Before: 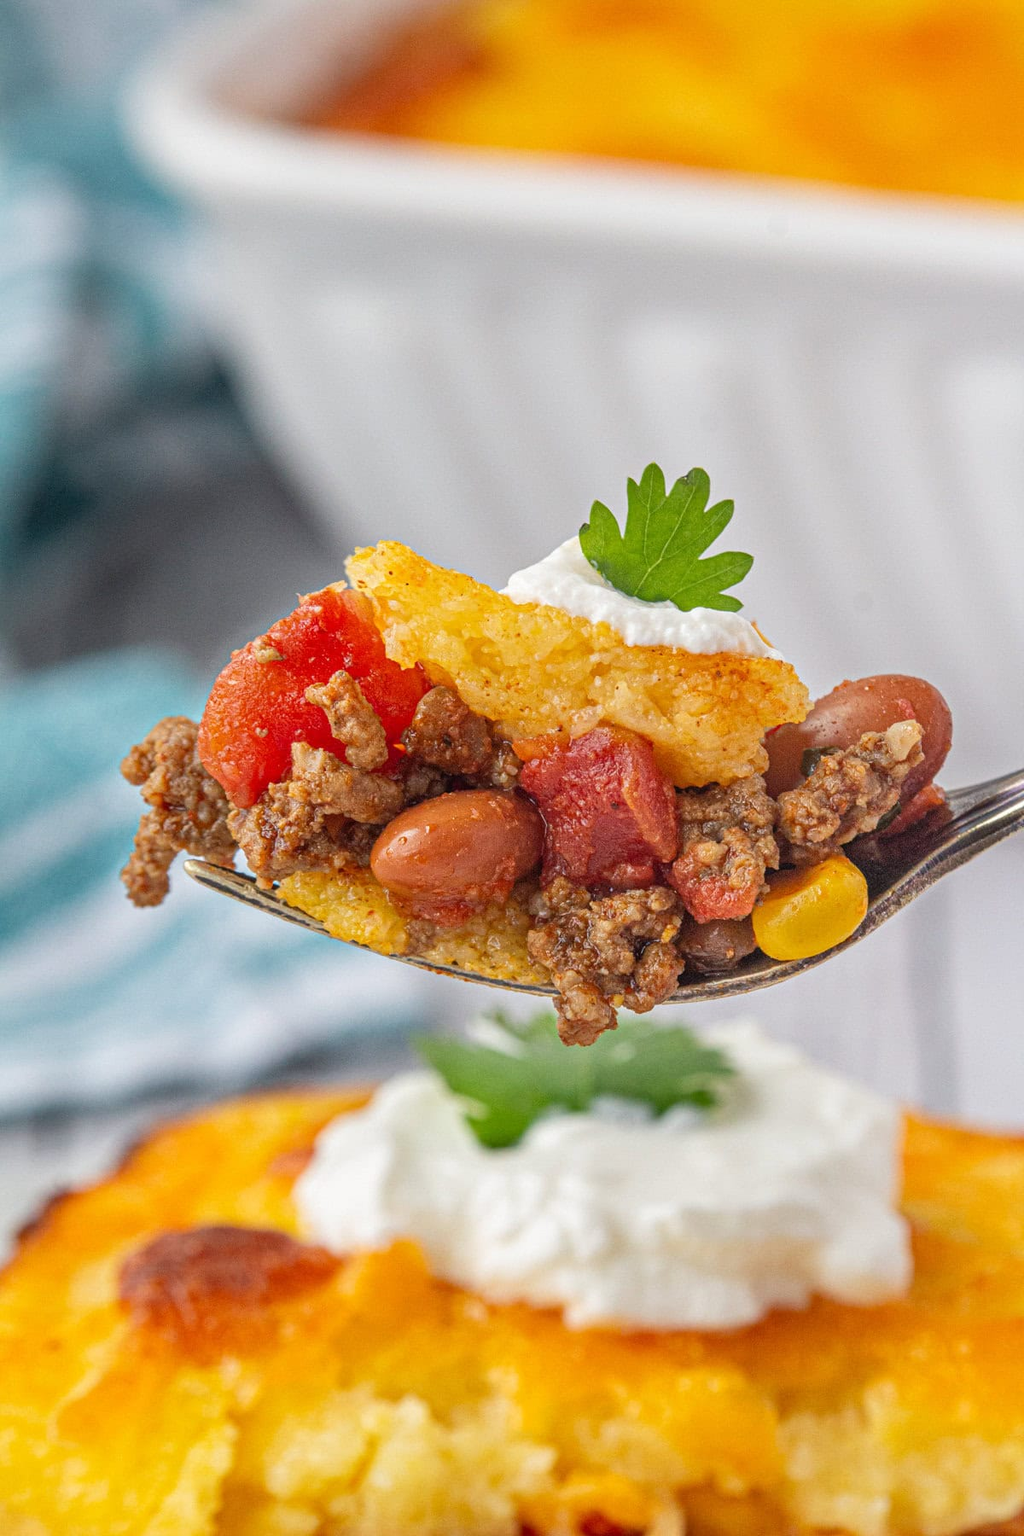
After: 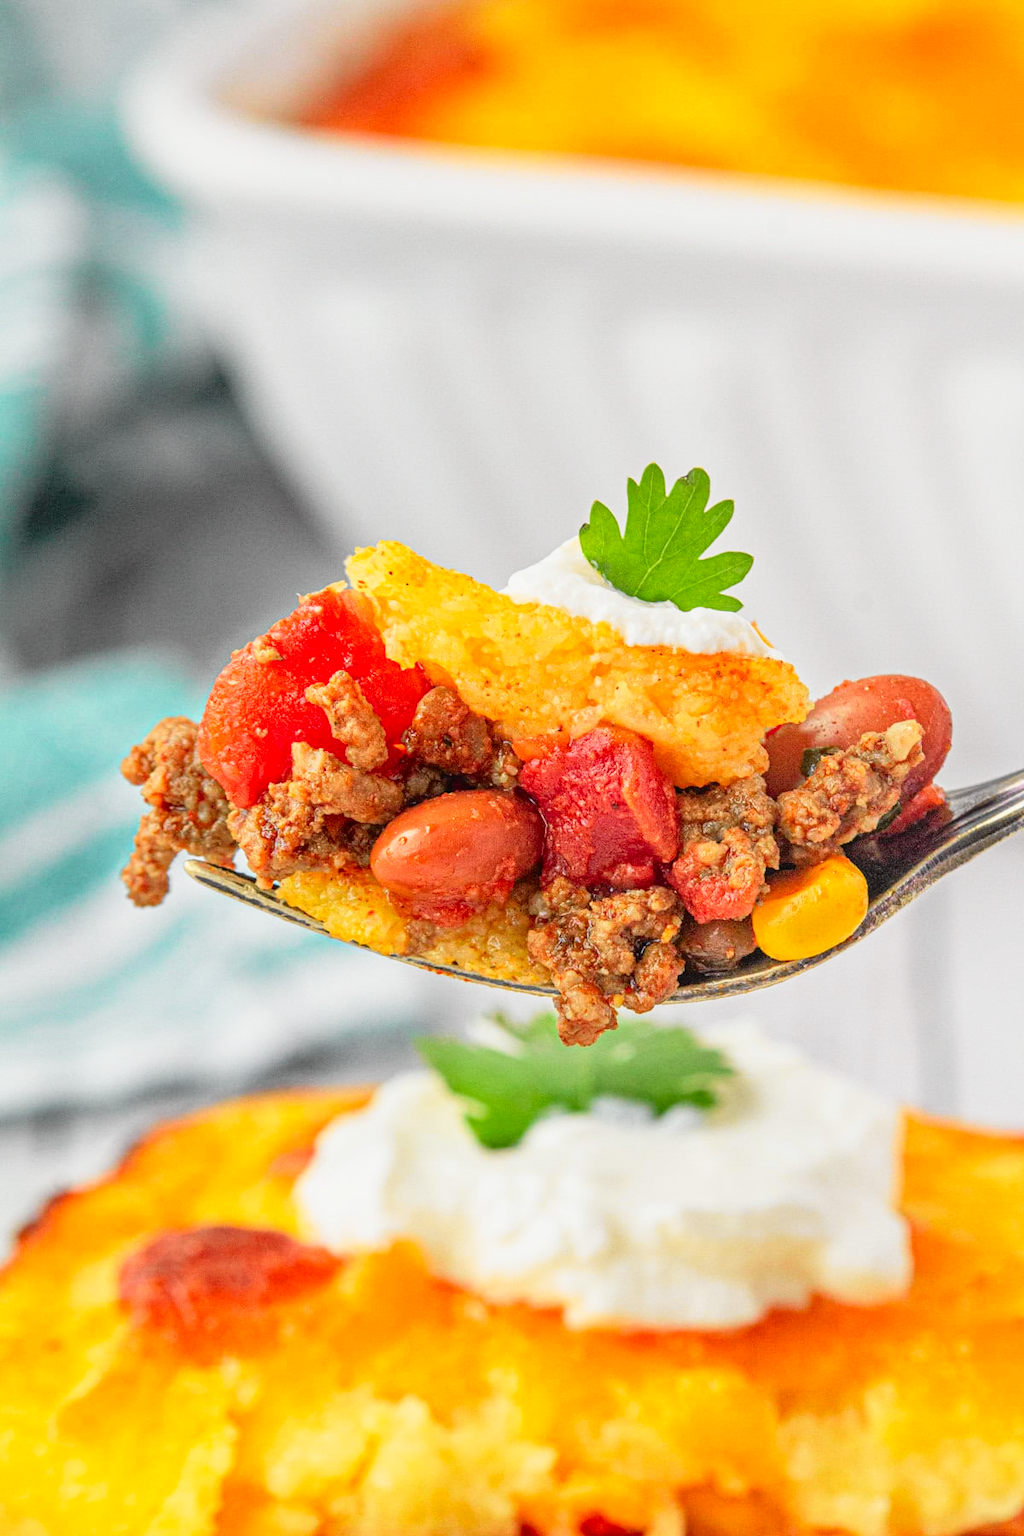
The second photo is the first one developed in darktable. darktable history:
tone curve: curves: ch0 [(0, 0.008) (0.107, 0.091) (0.278, 0.351) (0.457, 0.562) (0.628, 0.738) (0.839, 0.909) (0.998, 0.978)]; ch1 [(0, 0) (0.437, 0.408) (0.474, 0.479) (0.502, 0.5) (0.527, 0.519) (0.561, 0.575) (0.608, 0.665) (0.669, 0.748) (0.859, 0.899) (1, 1)]; ch2 [(0, 0) (0.33, 0.301) (0.421, 0.443) (0.473, 0.498) (0.502, 0.504) (0.522, 0.527) (0.549, 0.583) (0.644, 0.703) (1, 1)], color space Lab, independent channels, preserve colors none
